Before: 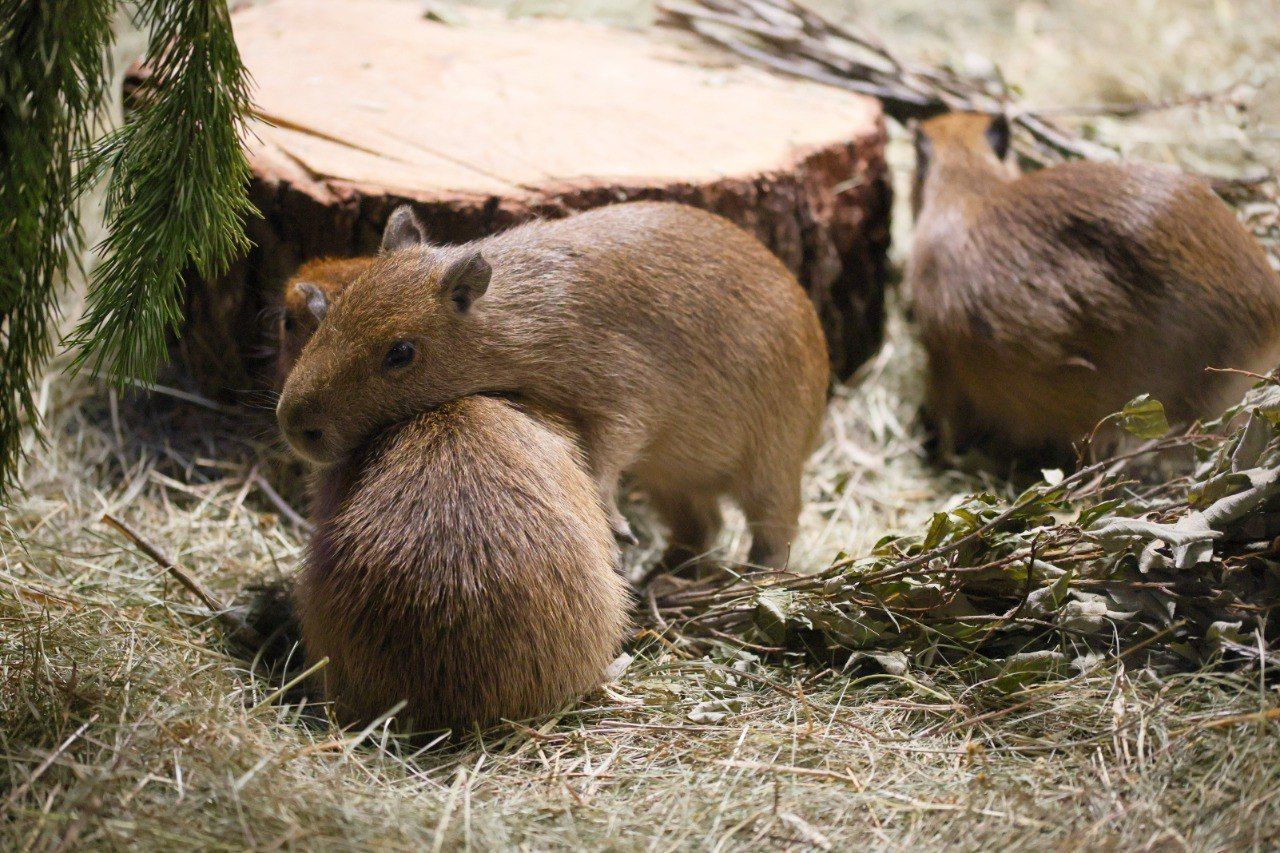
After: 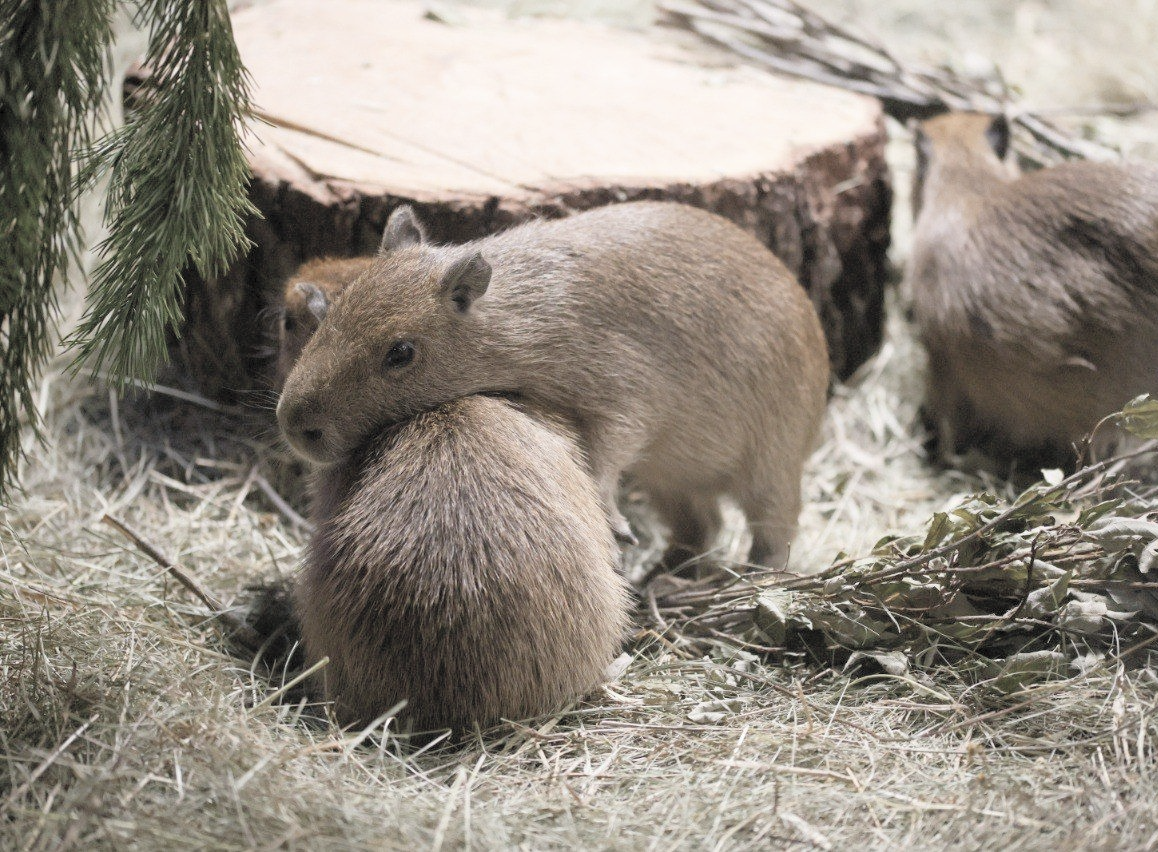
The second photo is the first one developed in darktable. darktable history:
contrast brightness saturation: brightness 0.187, saturation -0.512
crop: right 9.522%, bottom 0.02%
